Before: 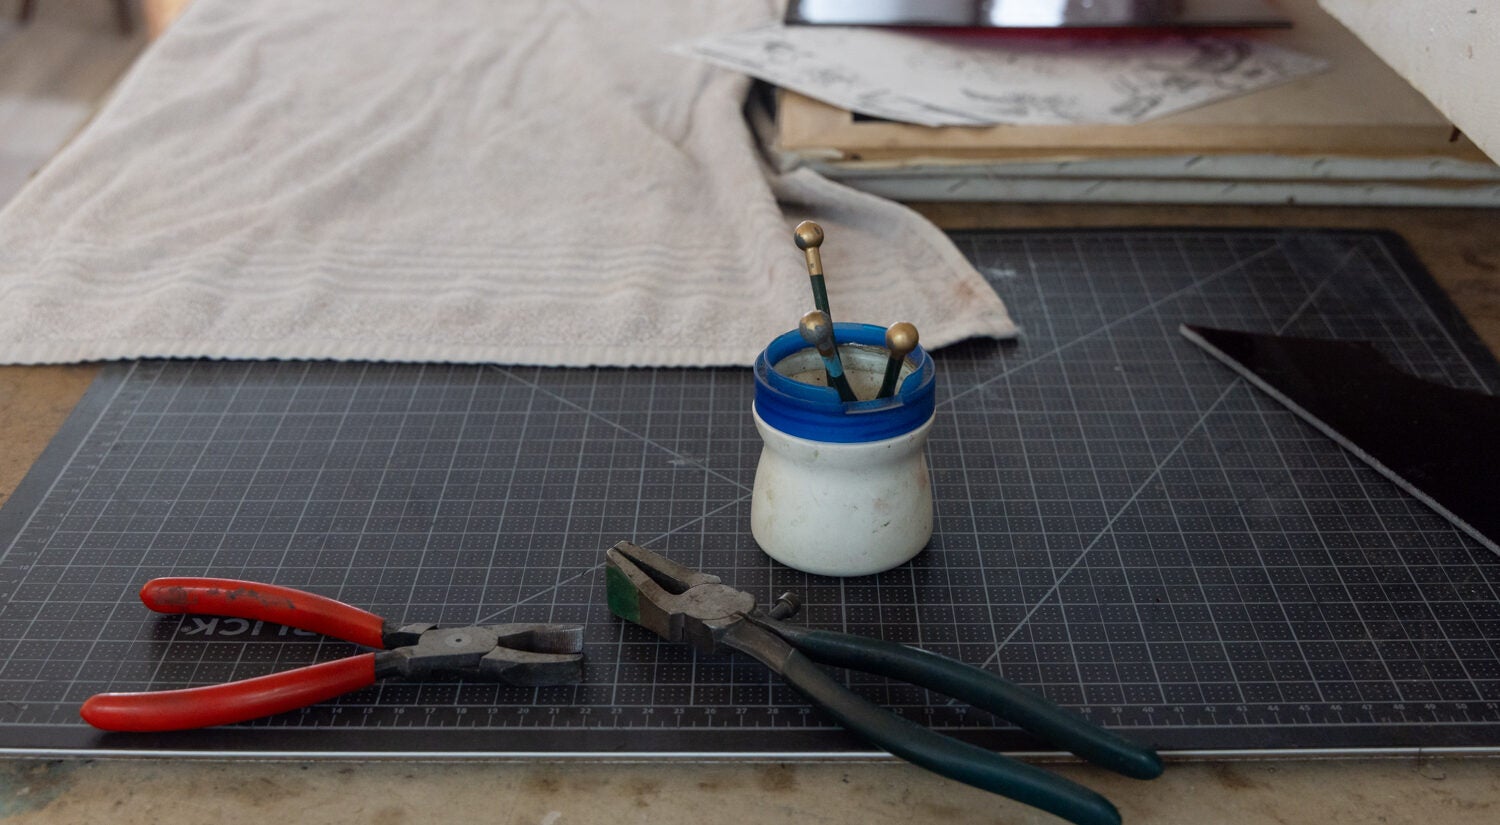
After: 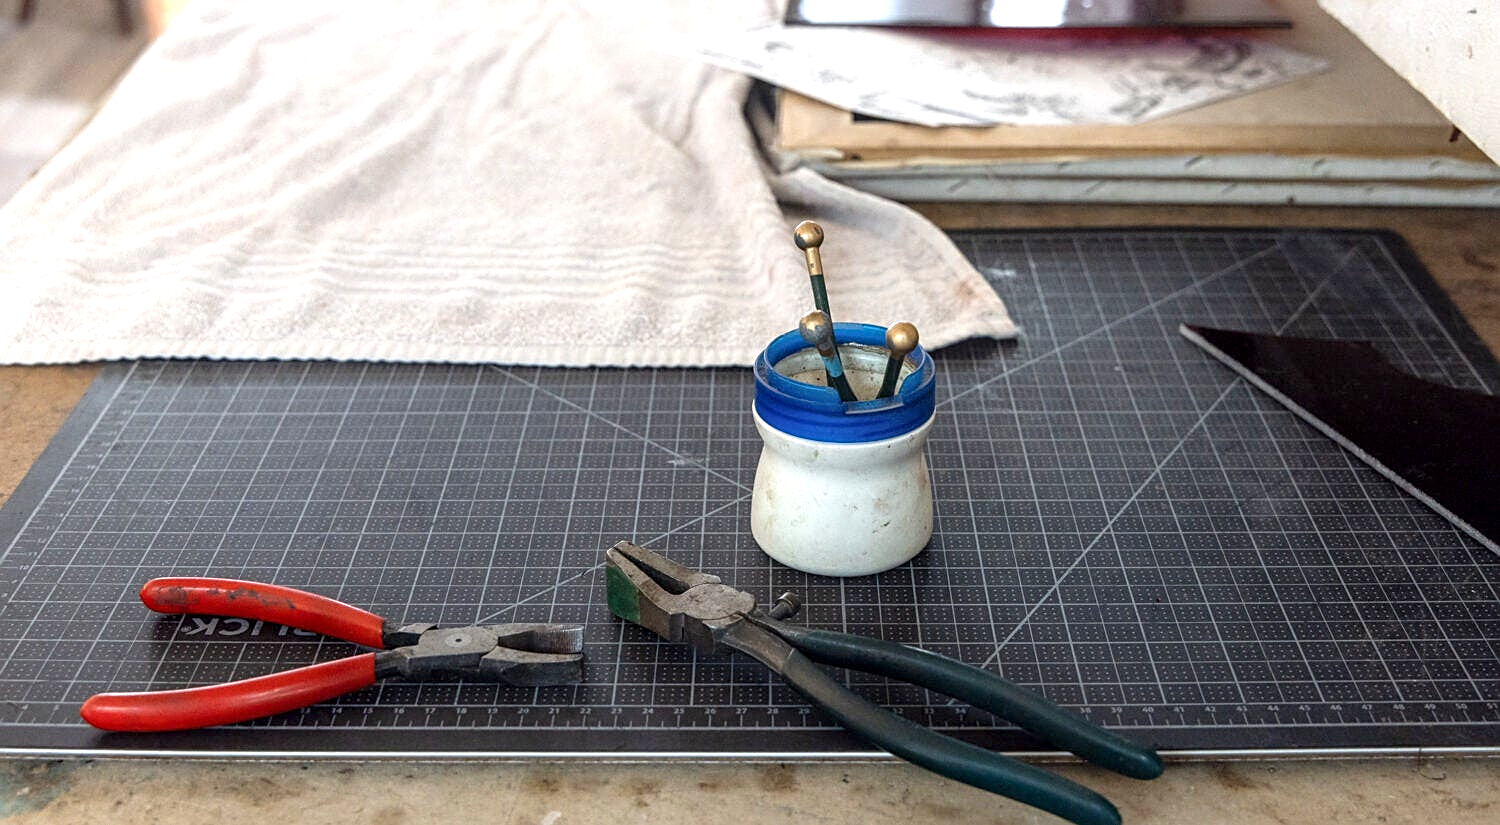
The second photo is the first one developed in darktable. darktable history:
levels: mode automatic, levels [0.031, 0.5, 0.969]
local contrast: on, module defaults
exposure: black level correction 0, exposure 1 EV, compensate highlight preservation false
sharpen: on, module defaults
